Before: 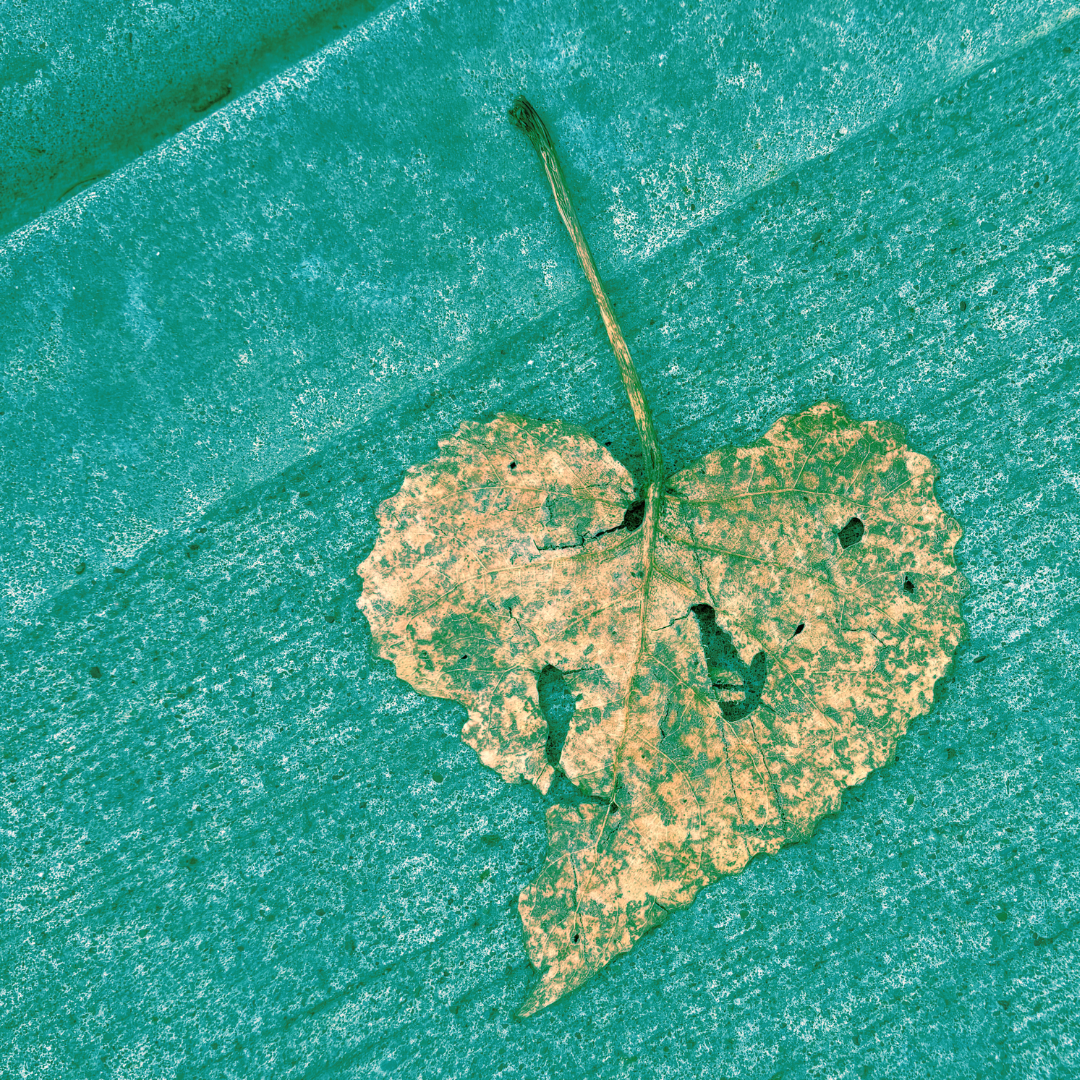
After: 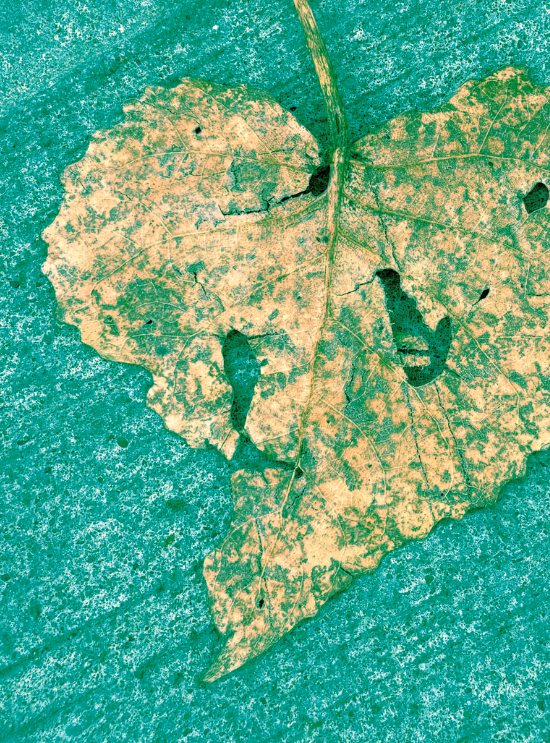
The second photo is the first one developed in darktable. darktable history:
crop and rotate: left 29.237%, top 31.152%, right 19.807%
tone equalizer: on, module defaults
contrast brightness saturation: contrast 0.1, brightness 0.03, saturation 0.09
white balance: red 1, blue 1
